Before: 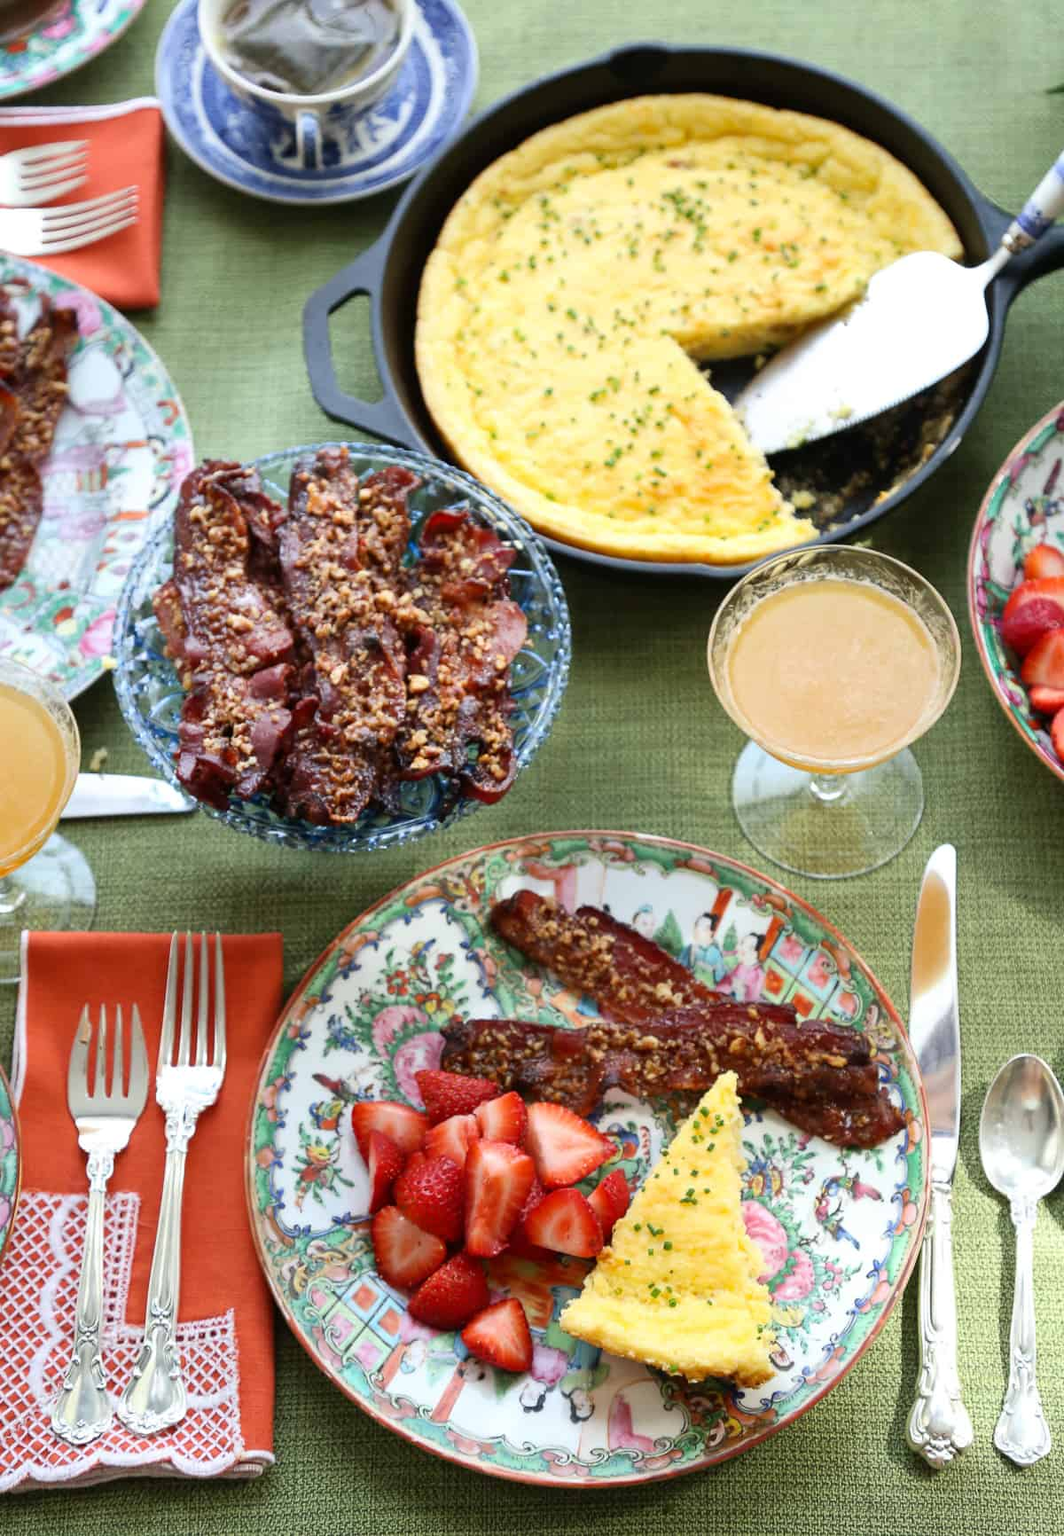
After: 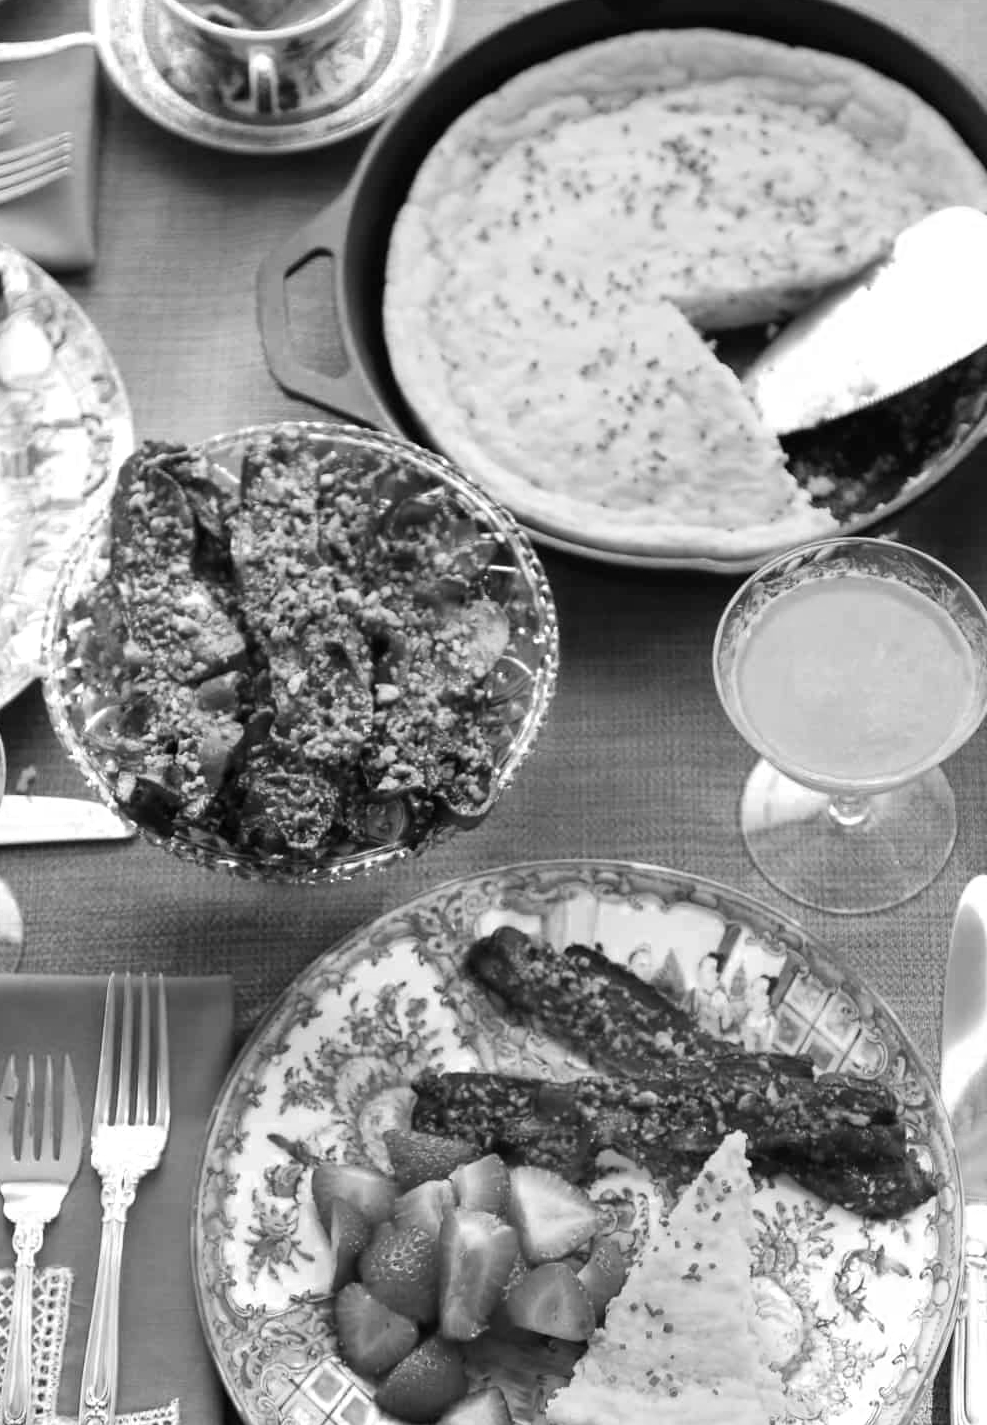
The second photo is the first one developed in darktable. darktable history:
color zones: curves: ch0 [(0, 0.613) (0.01, 0.613) (0.245, 0.448) (0.498, 0.529) (0.642, 0.665) (0.879, 0.777) (0.99, 0.613)]; ch1 [(0, 0) (0.143, 0) (0.286, 0) (0.429, 0) (0.571, 0) (0.714, 0) (0.857, 0)]
crop and rotate: left 7.147%, top 4.449%, right 10.583%, bottom 13.24%
